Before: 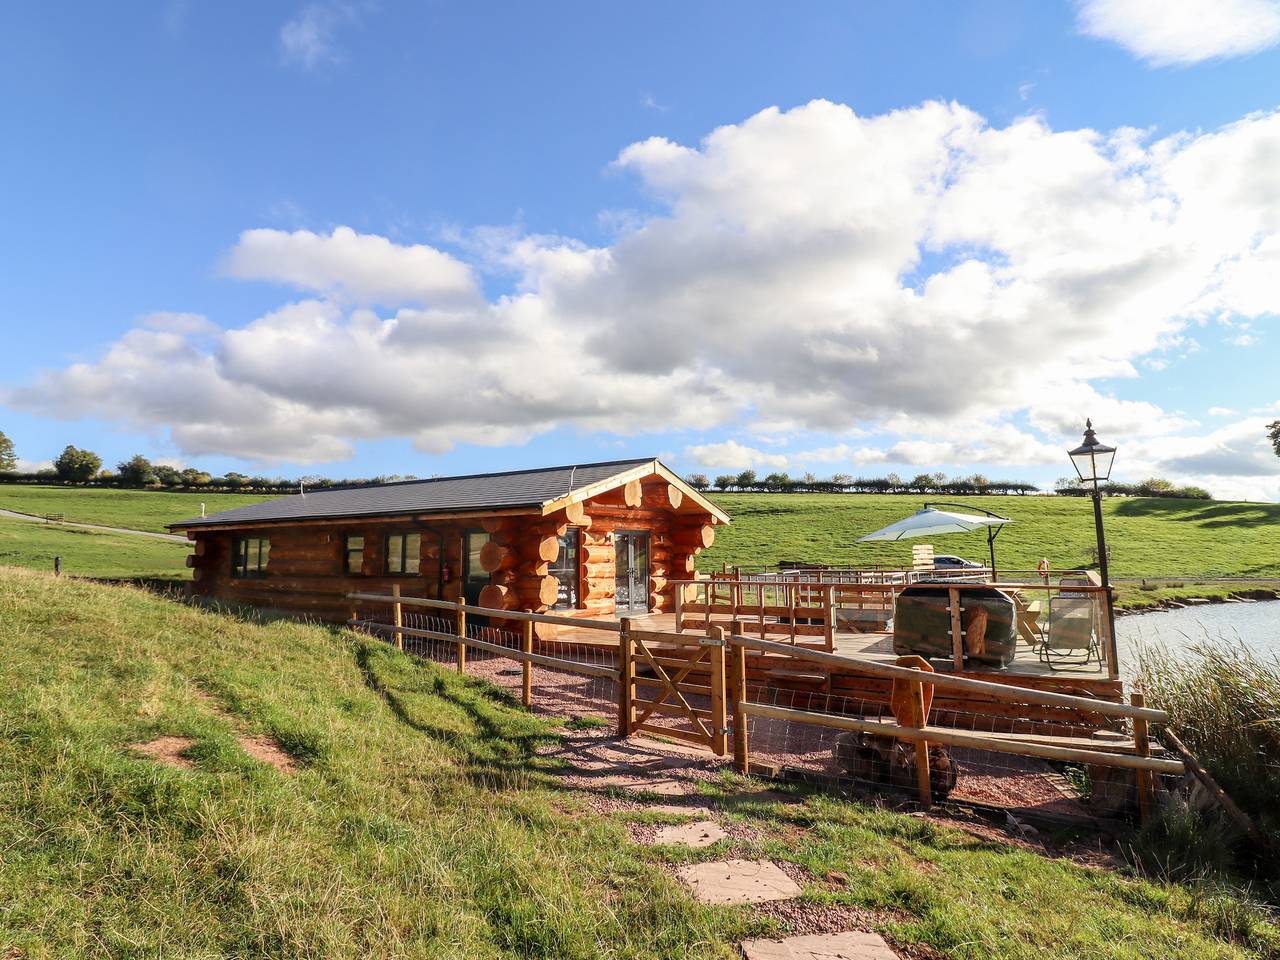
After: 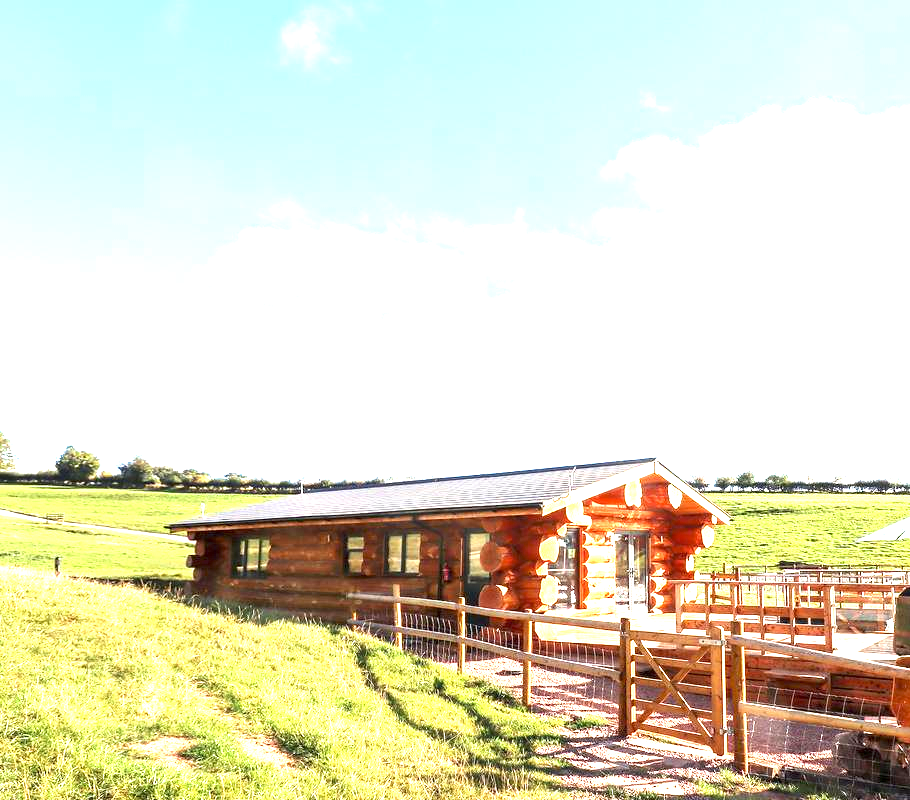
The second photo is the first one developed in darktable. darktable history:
exposure: exposure 2.04 EV, compensate highlight preservation false
crop: right 28.885%, bottom 16.626%
